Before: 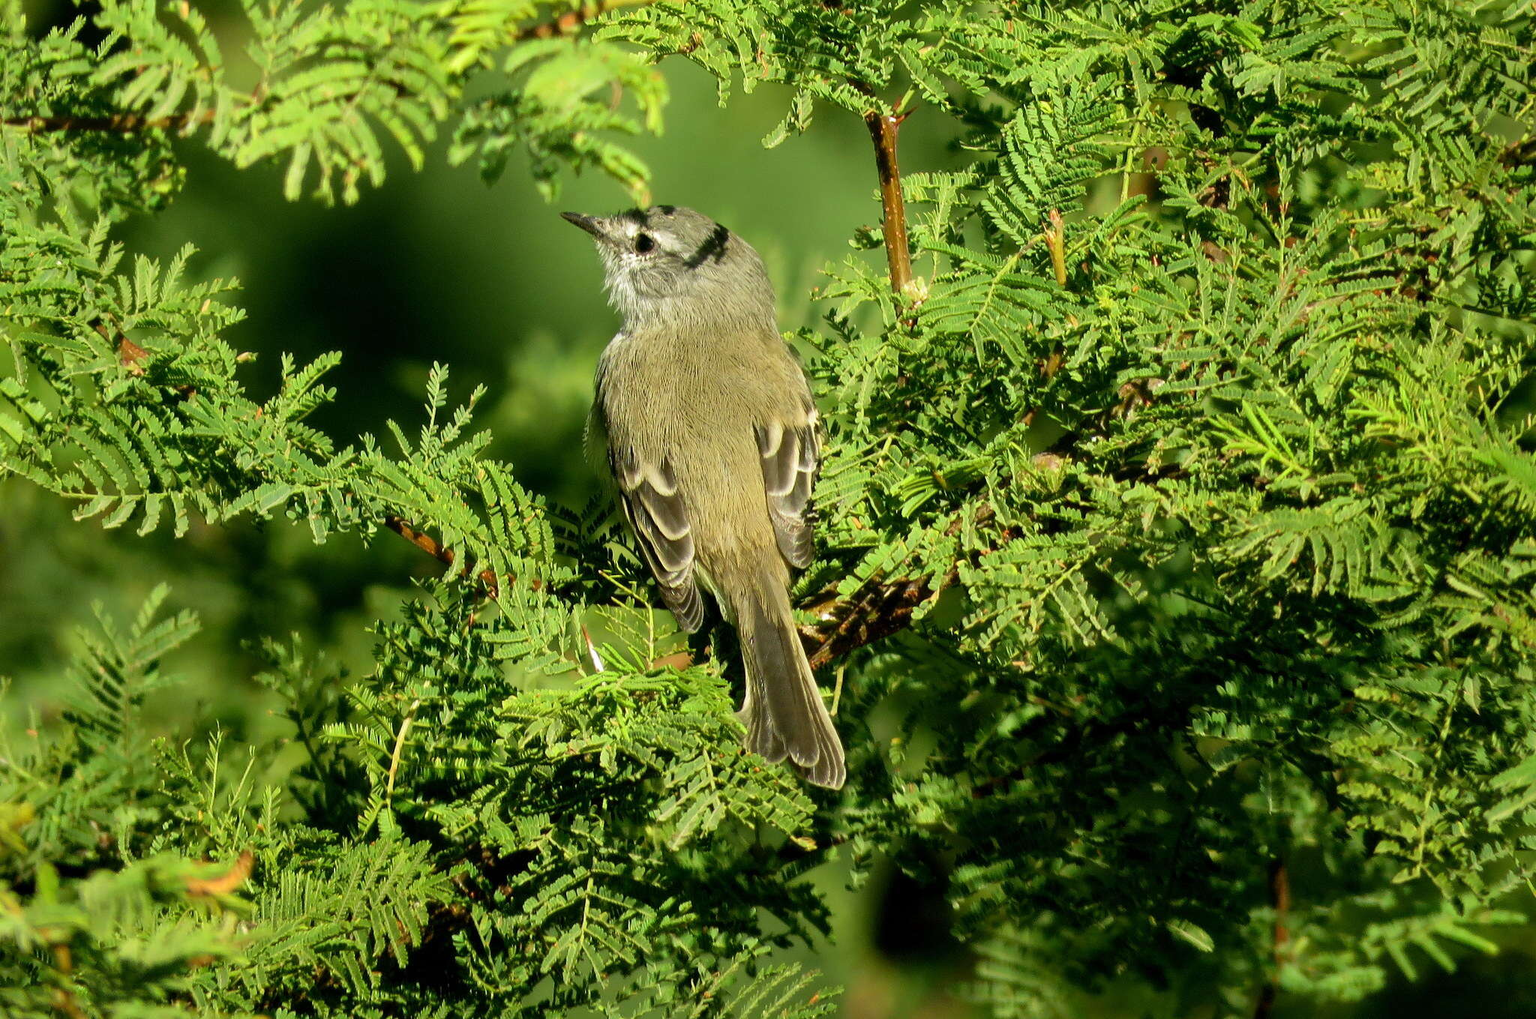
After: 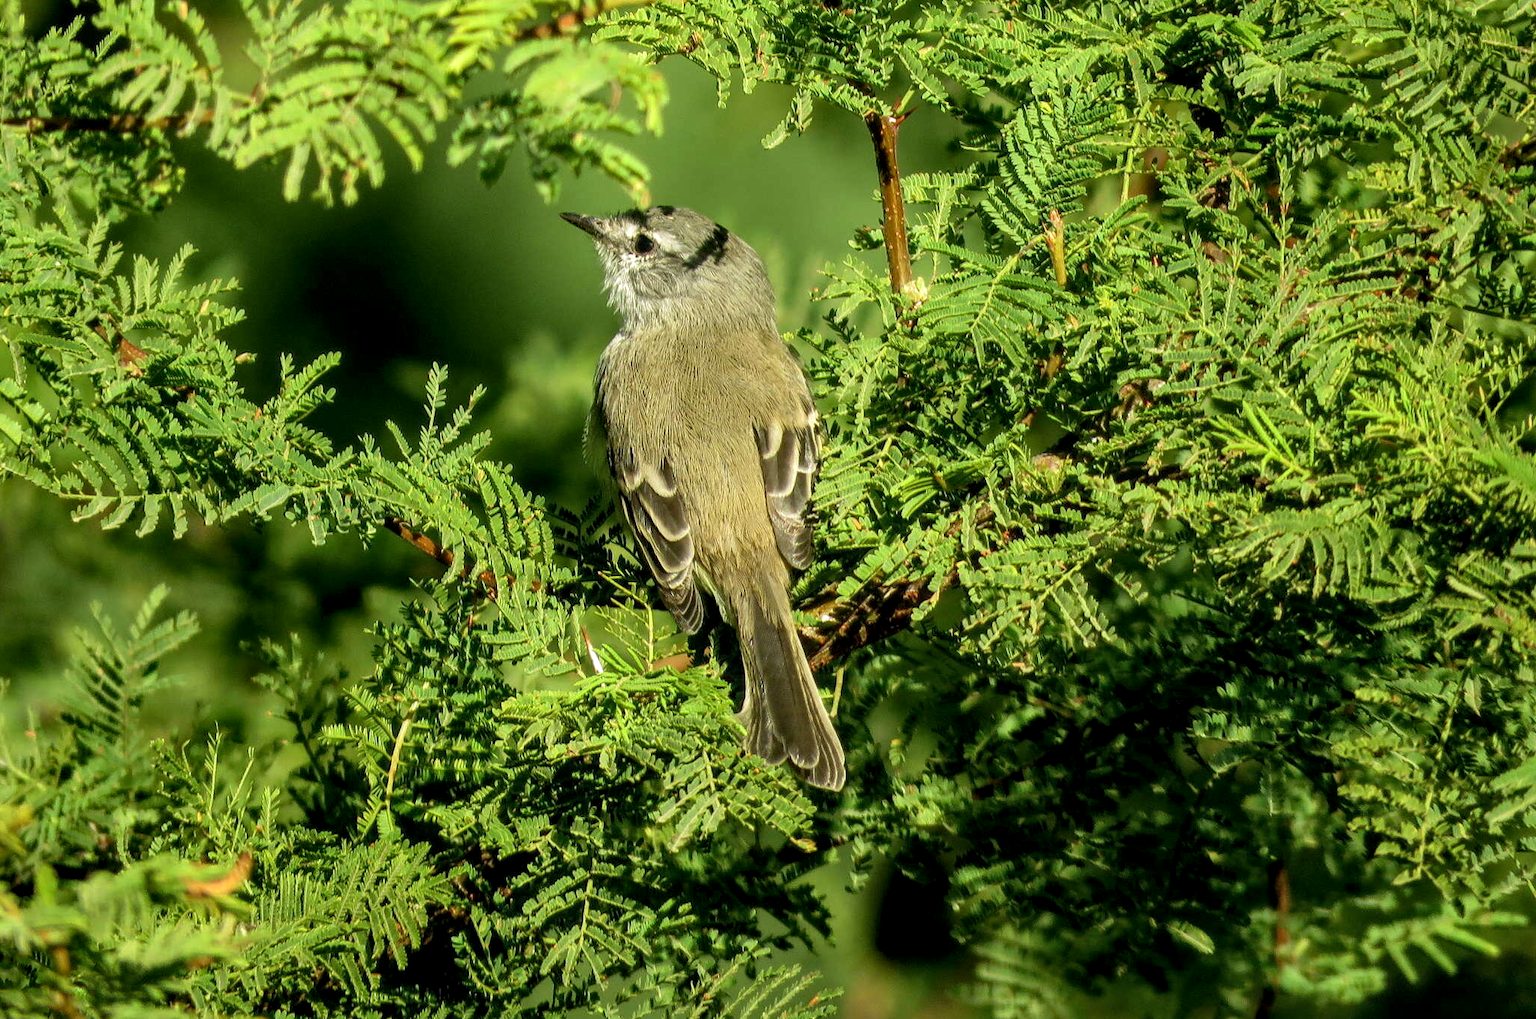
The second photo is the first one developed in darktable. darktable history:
crop and rotate: left 0.126%
local contrast: detail 130%
